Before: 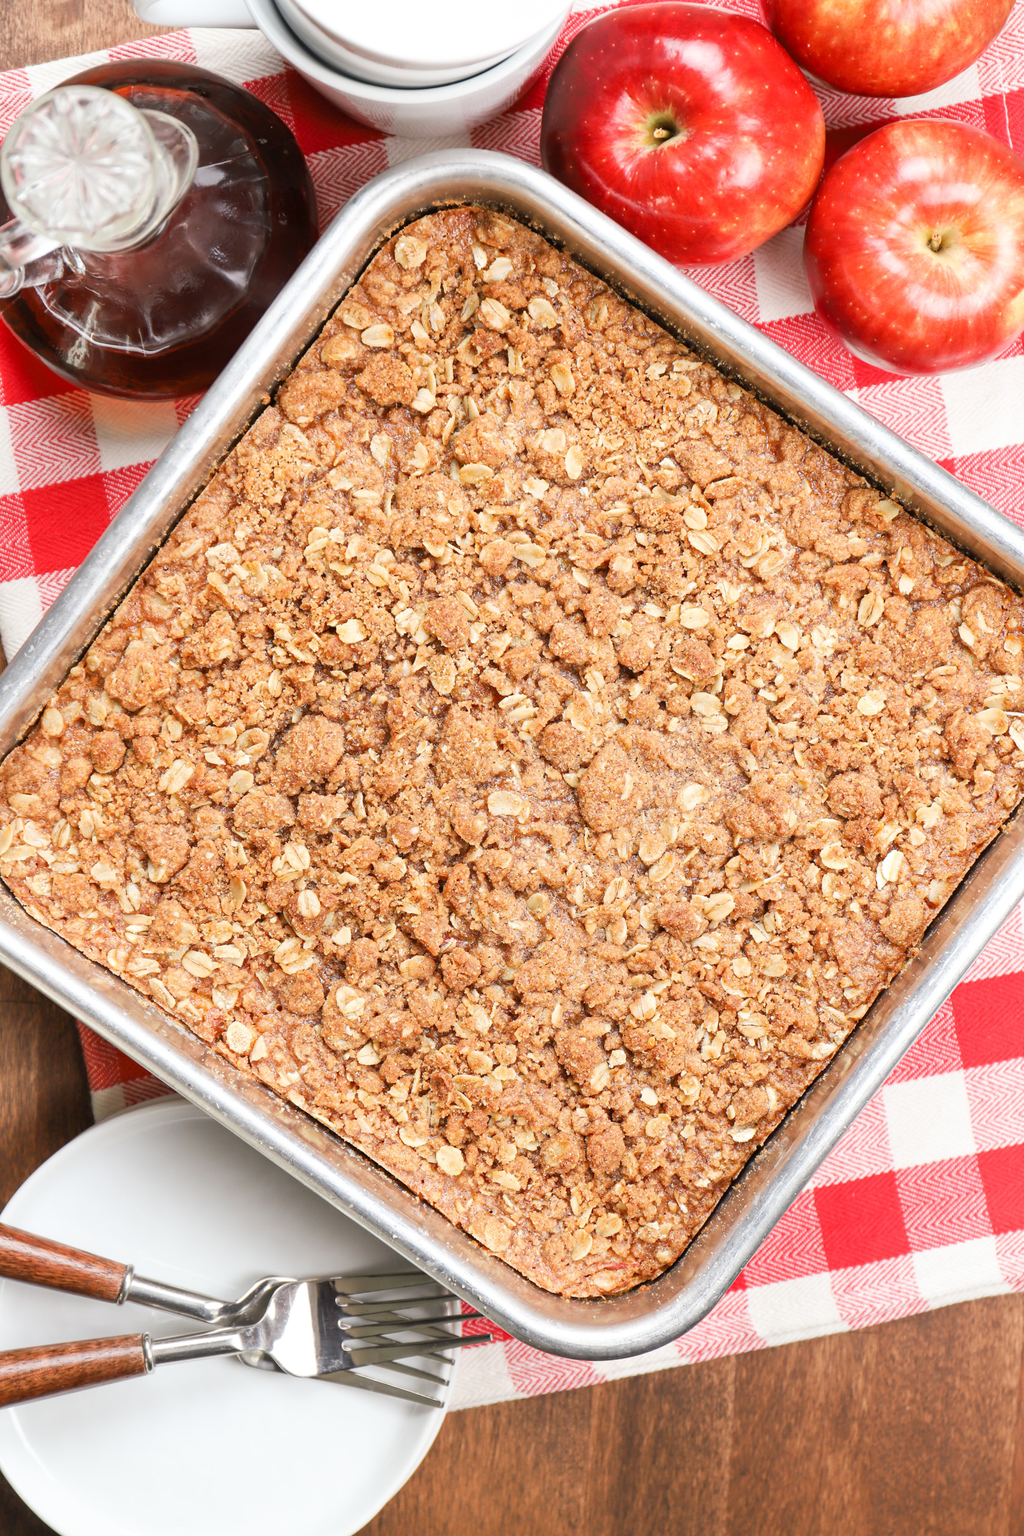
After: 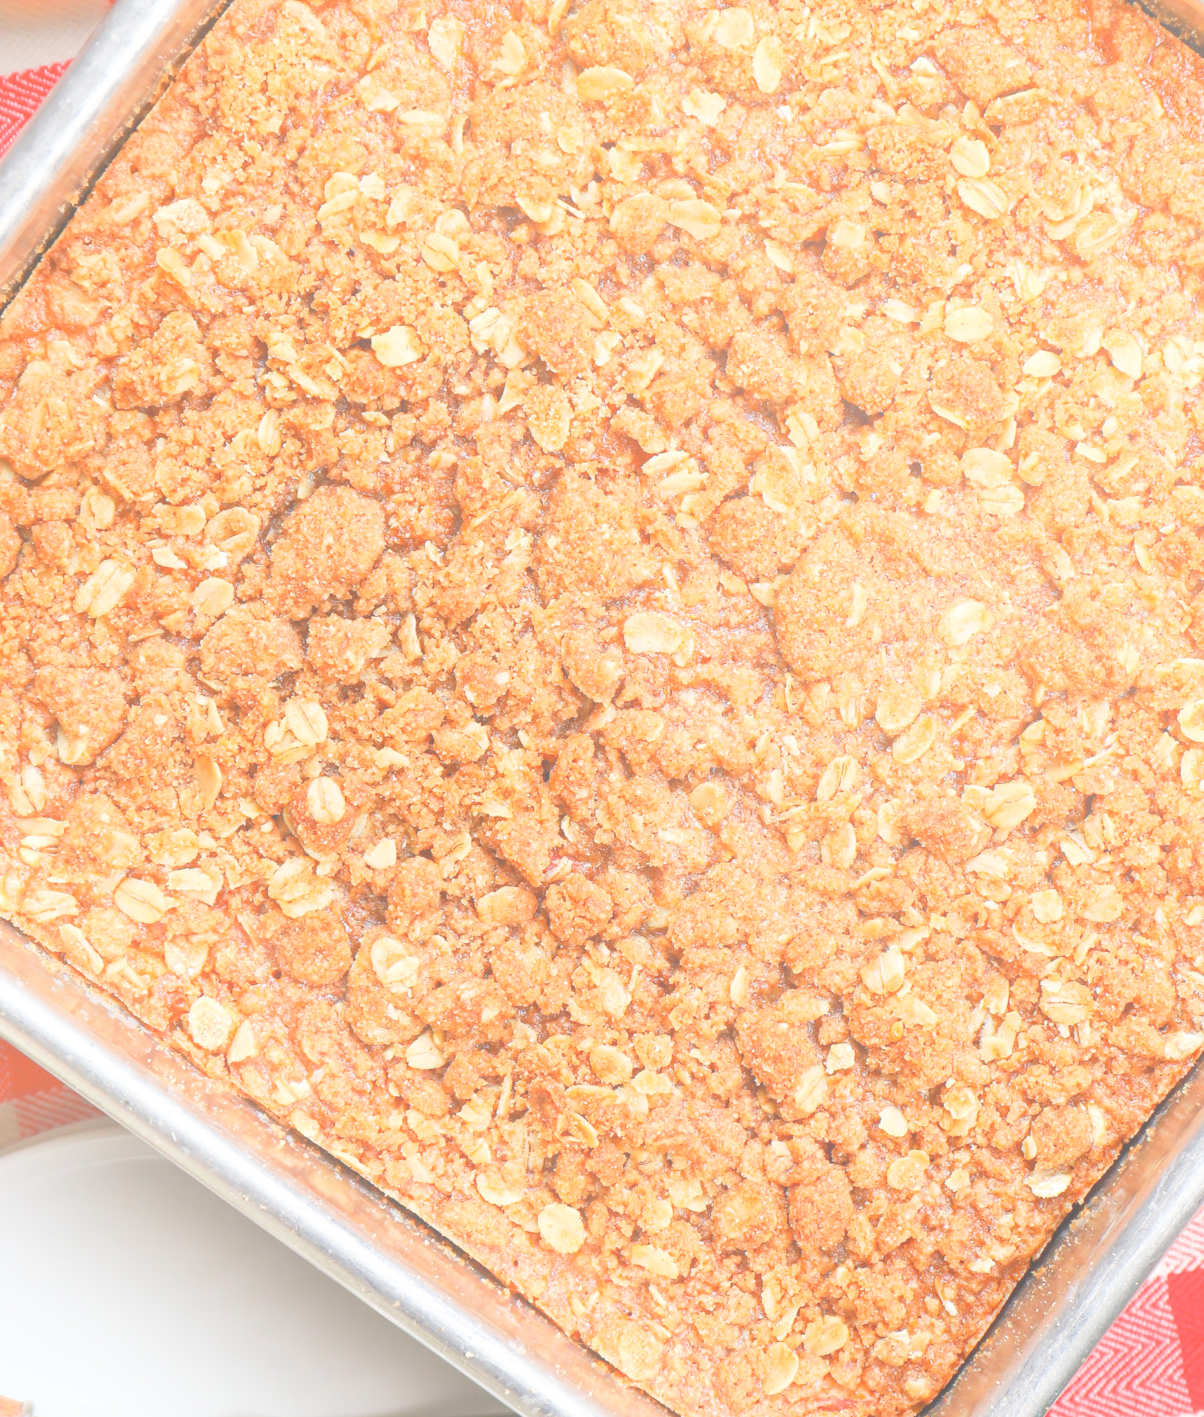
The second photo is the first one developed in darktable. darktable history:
crop: left 11.123%, top 27.61%, right 18.3%, bottom 17.034%
bloom: size 38%, threshold 95%, strength 30%
